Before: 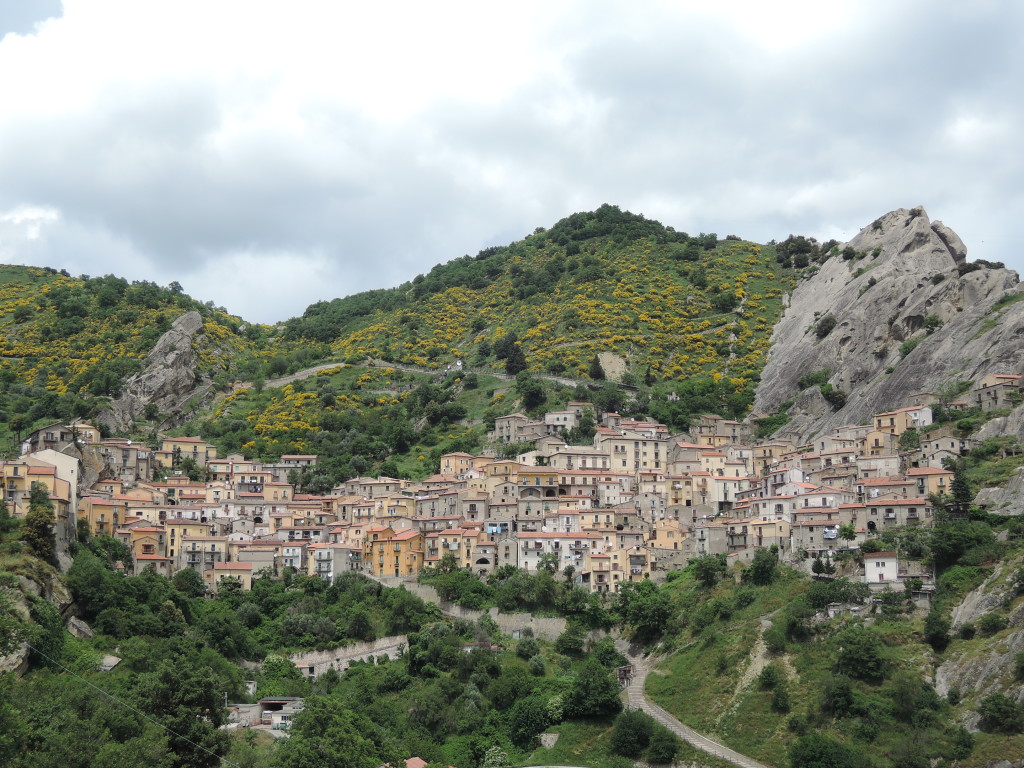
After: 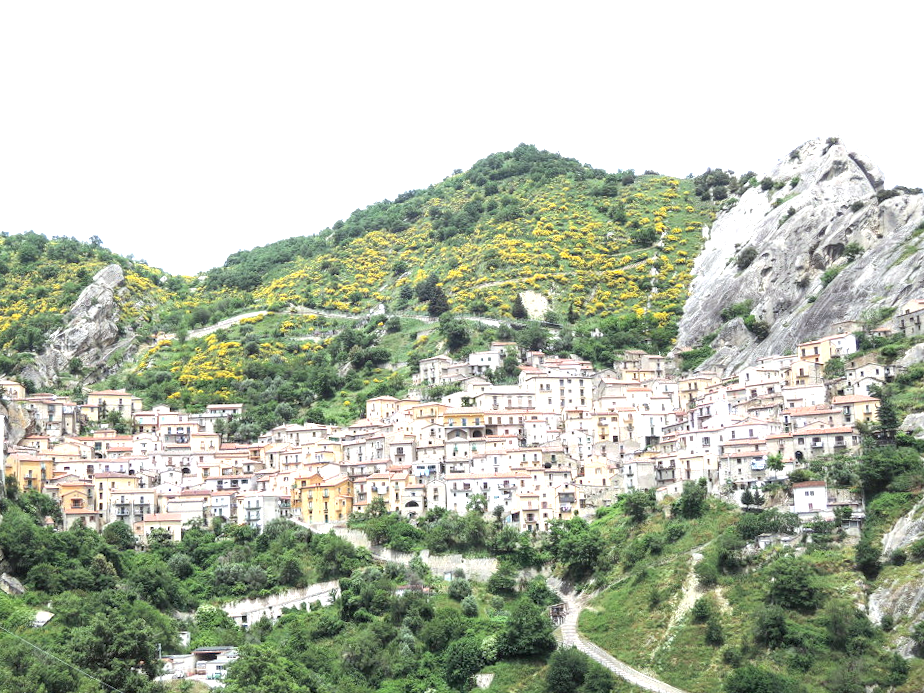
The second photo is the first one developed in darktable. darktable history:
crop and rotate: angle 1.96°, left 5.673%, top 5.673%
local contrast: on, module defaults
exposure: black level correction 0.001, exposure 1.398 EV, compensate exposure bias true, compensate highlight preservation false
white balance: red 0.976, blue 1.04
